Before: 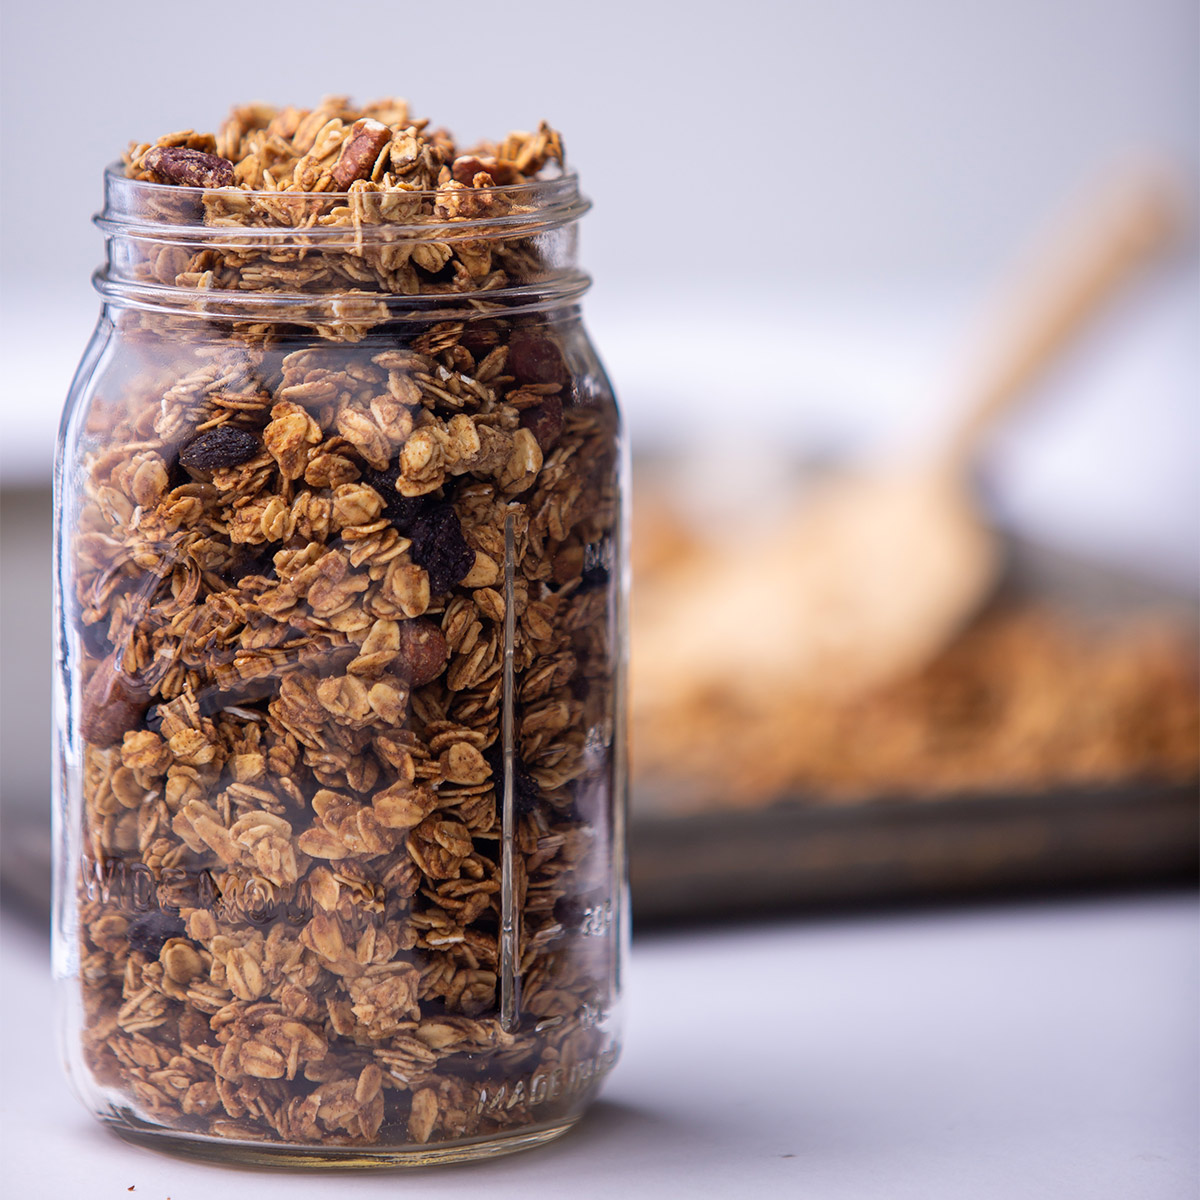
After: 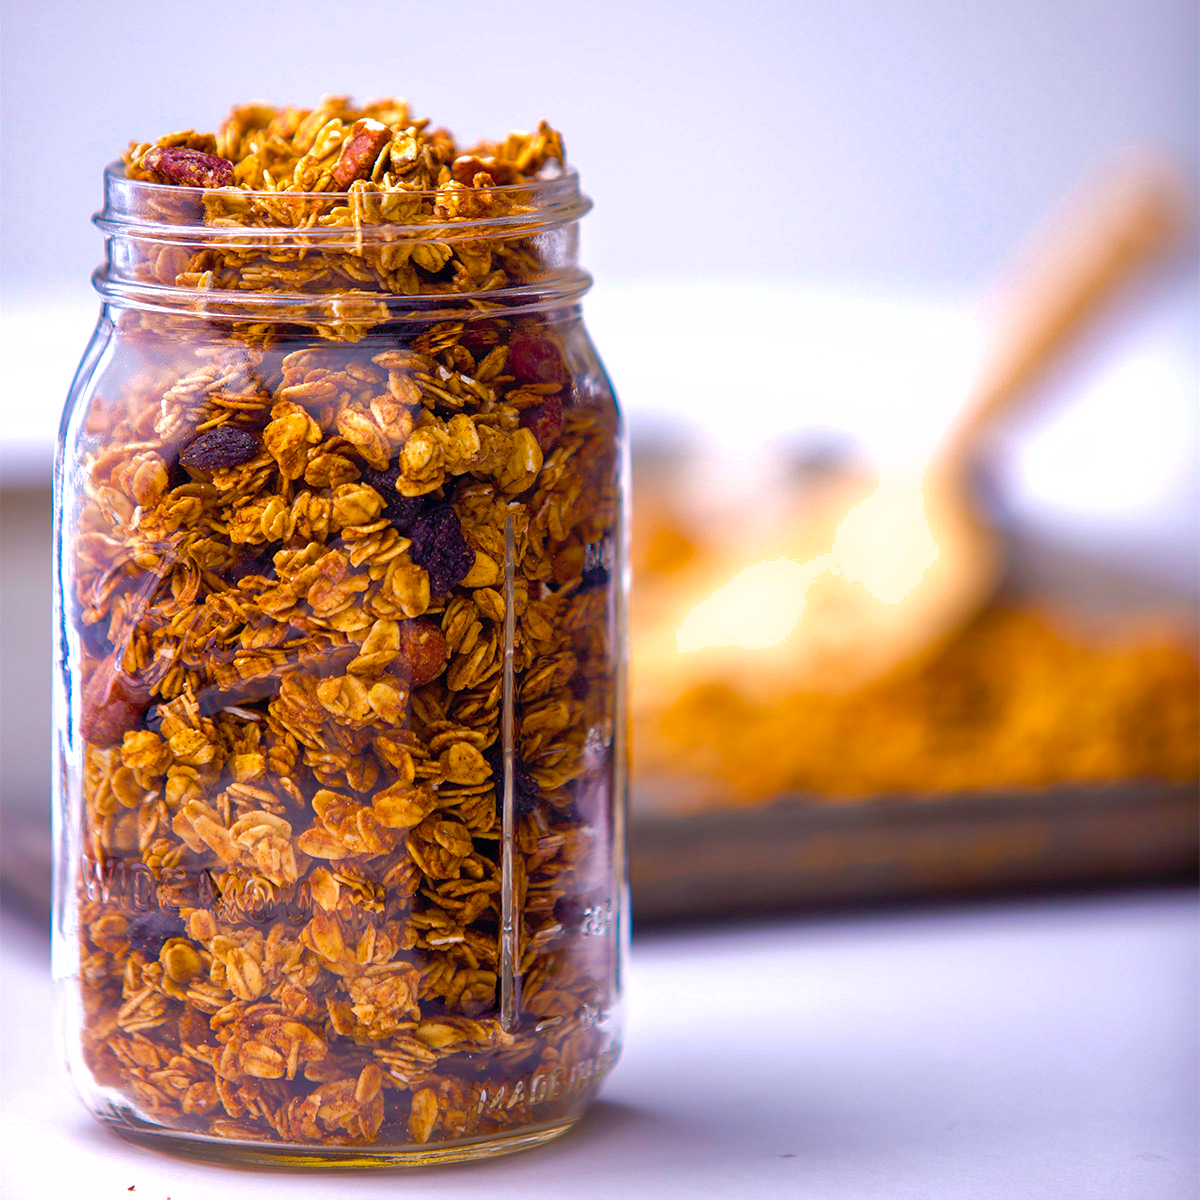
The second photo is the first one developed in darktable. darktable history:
contrast brightness saturation: saturation -0.05
color balance rgb: linear chroma grading › shadows 10%, linear chroma grading › highlights 10%, linear chroma grading › global chroma 15%, linear chroma grading › mid-tones 15%, perceptual saturation grading › global saturation 40%, perceptual saturation grading › highlights -25%, perceptual saturation grading › mid-tones 35%, perceptual saturation grading › shadows 35%, perceptual brilliance grading › global brilliance 11.29%, global vibrance 11.29%
shadows and highlights: on, module defaults
